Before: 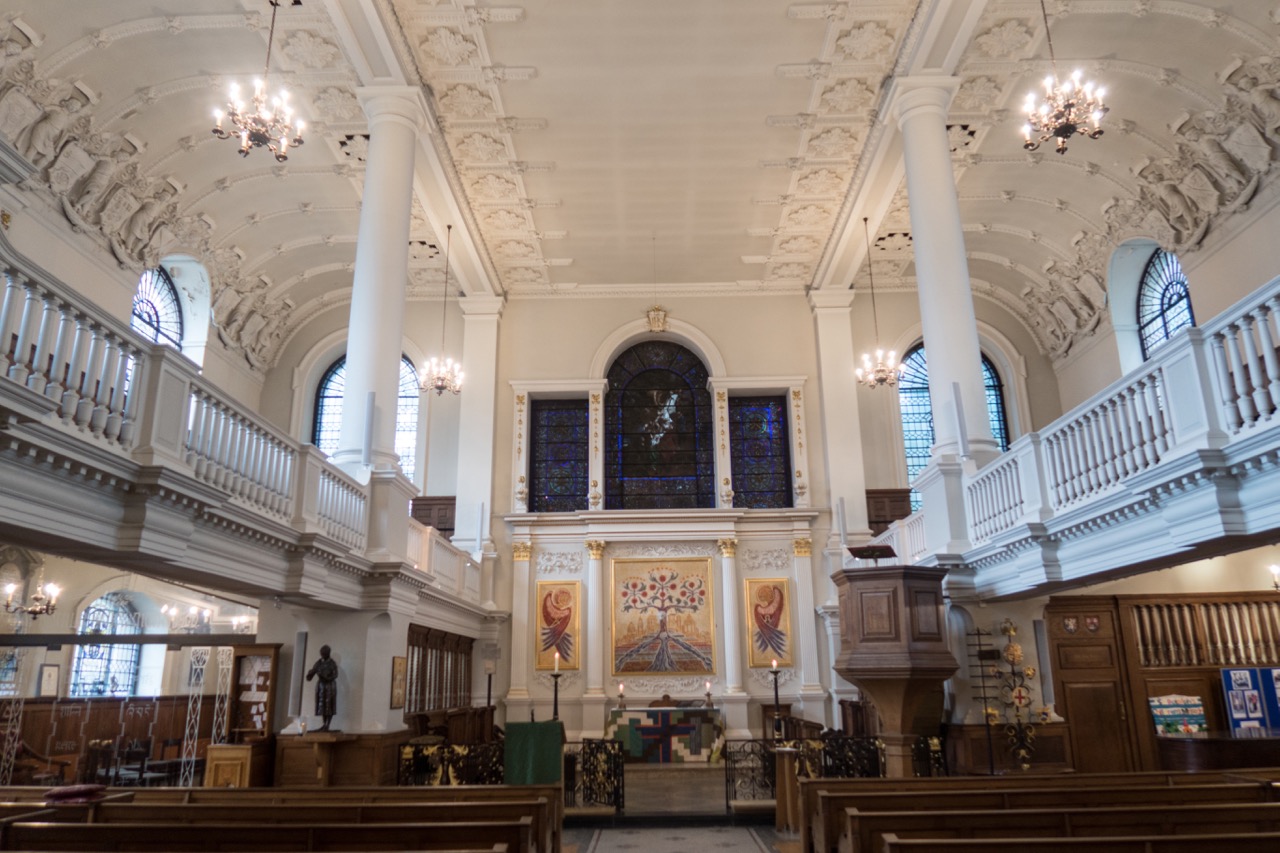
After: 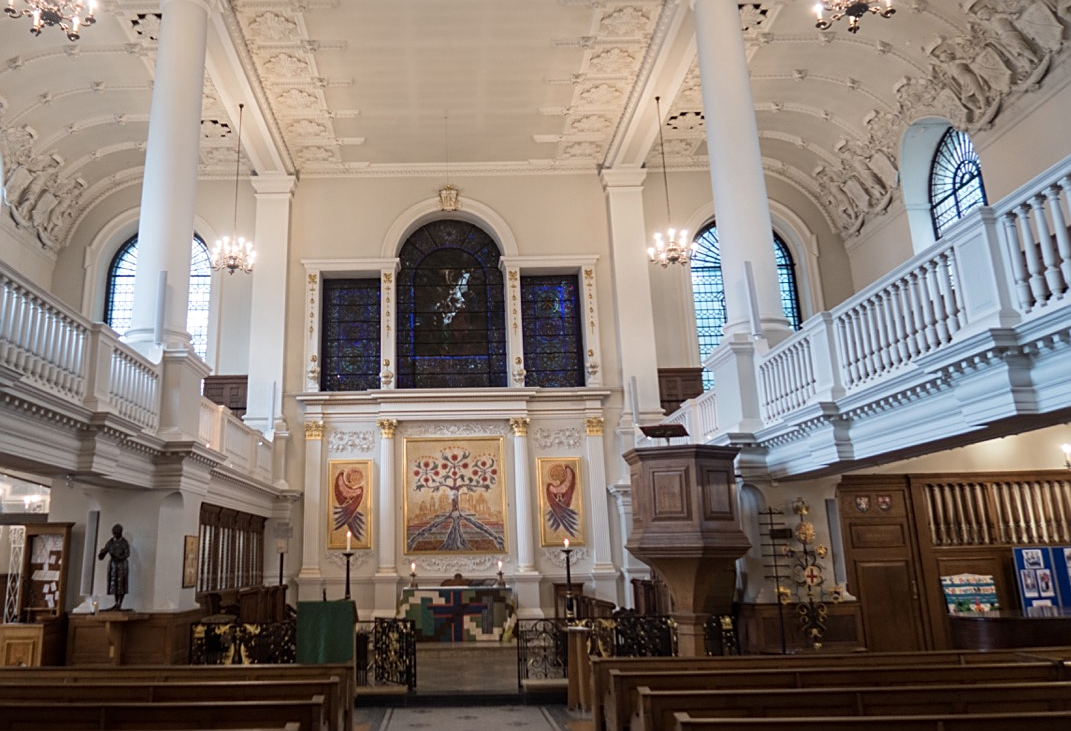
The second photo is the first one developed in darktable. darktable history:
sharpen: on, module defaults
crop: left 16.315%, top 14.246%
tone equalizer: on, module defaults
